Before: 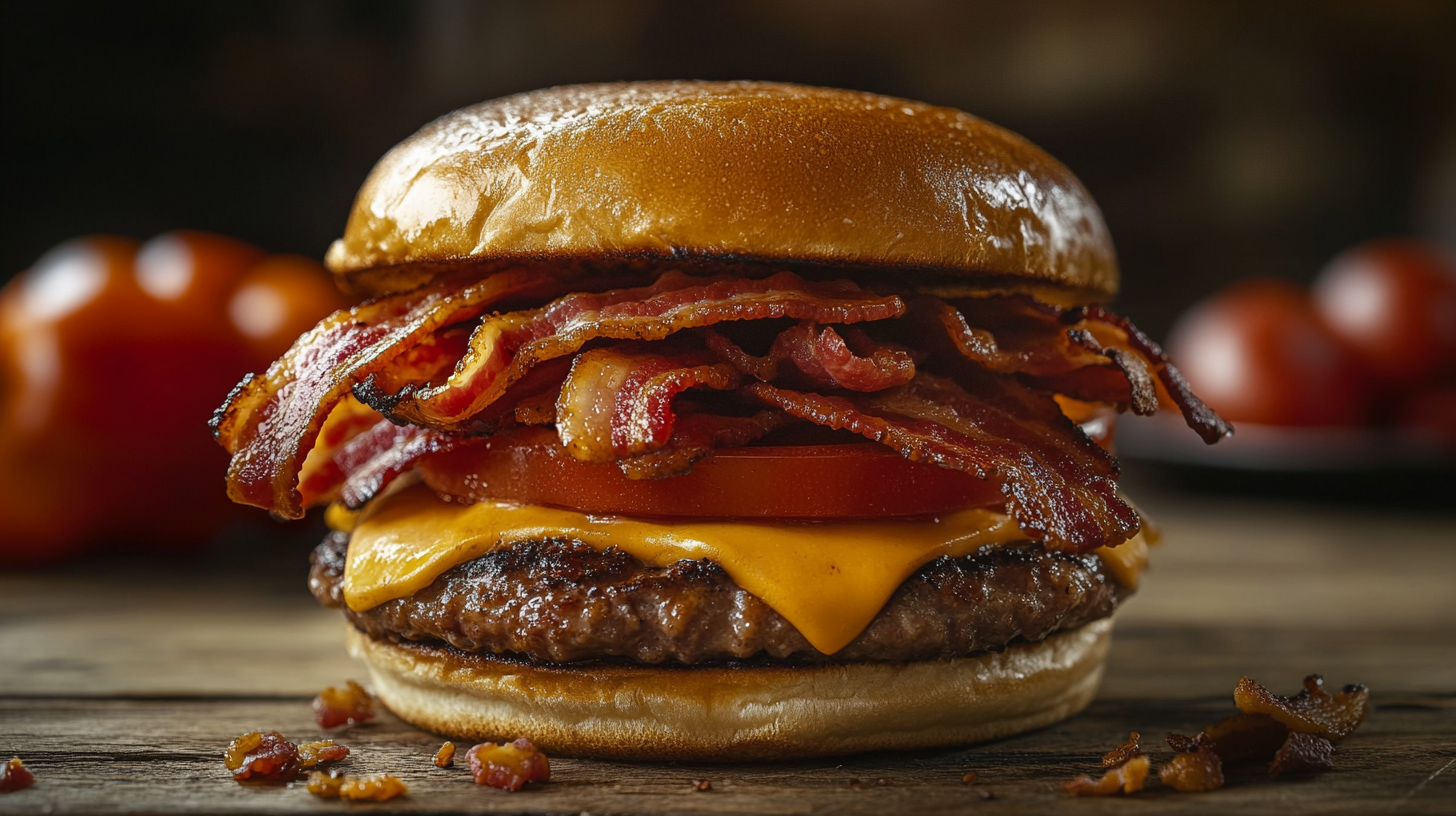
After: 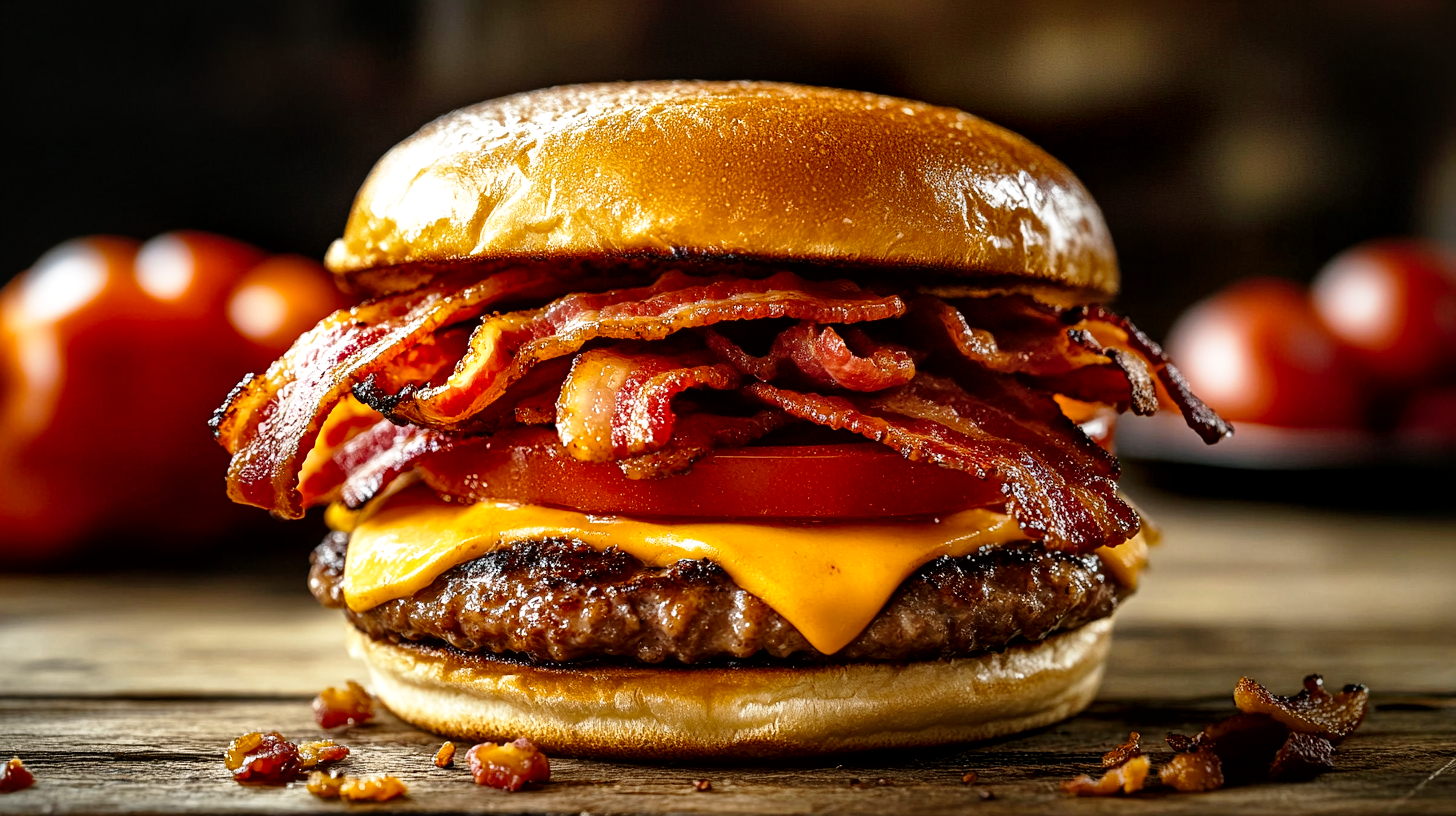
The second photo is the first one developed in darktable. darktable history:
exposure: exposure -0.242 EV, compensate highlight preservation false
base curve: curves: ch0 [(0, 0) (0.012, 0.01) (0.073, 0.168) (0.31, 0.711) (0.645, 0.957) (1, 1)], preserve colors none
local contrast: mode bilateral grid, contrast 20, coarseness 50, detail 159%, midtone range 0.2
